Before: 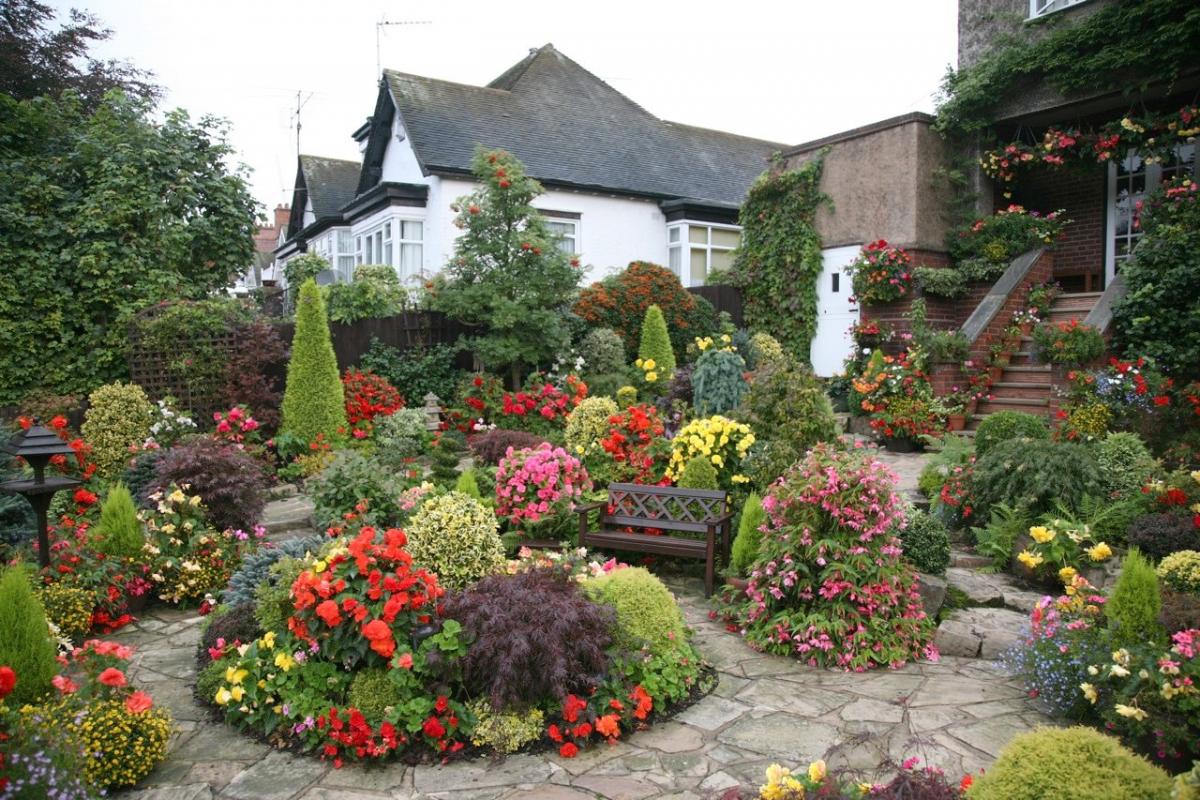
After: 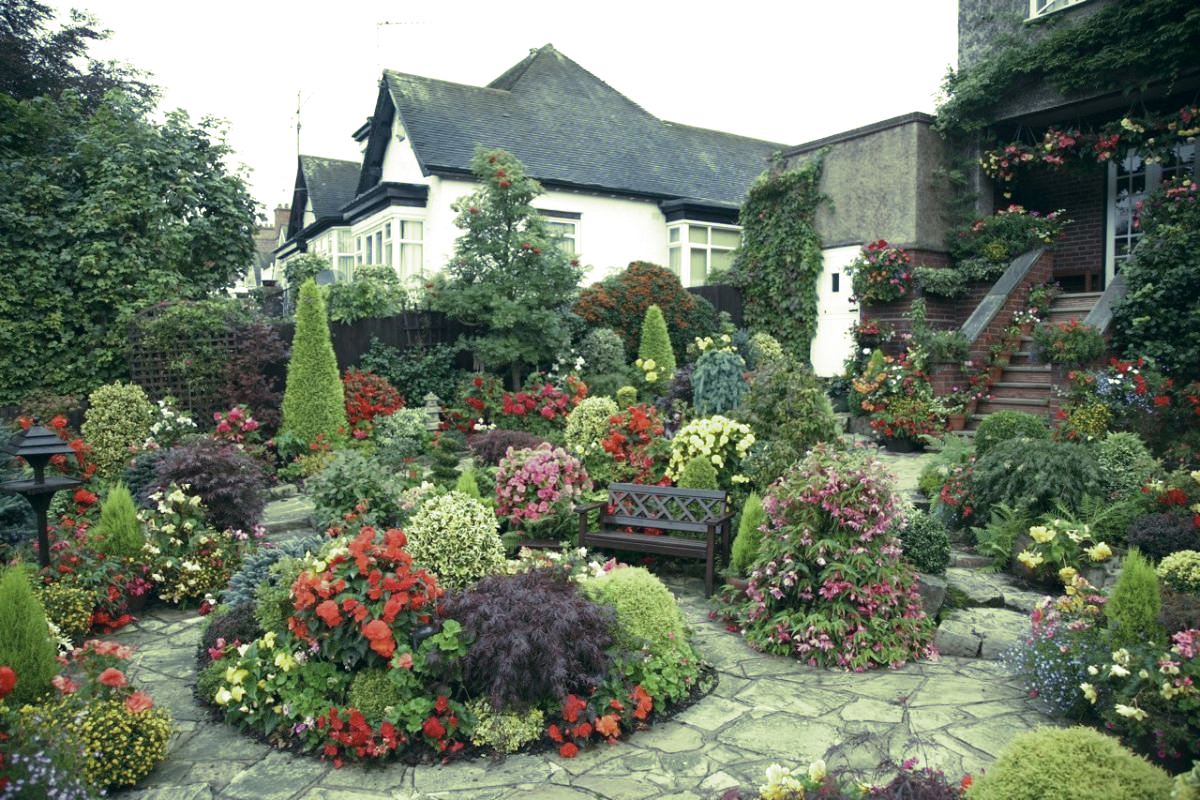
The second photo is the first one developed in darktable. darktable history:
split-toning: shadows › hue 290.82°, shadows › saturation 0.34, highlights › saturation 0.38, balance 0, compress 50%
color balance: mode lift, gamma, gain (sRGB), lift [0.997, 0.979, 1.021, 1.011], gamma [1, 1.084, 0.916, 0.998], gain [1, 0.87, 1.13, 1.101], contrast 4.55%, contrast fulcrum 38.24%, output saturation 104.09%
color correction: highlights a* 2.75, highlights b* 5, shadows a* -2.04, shadows b* -4.84, saturation 0.8
